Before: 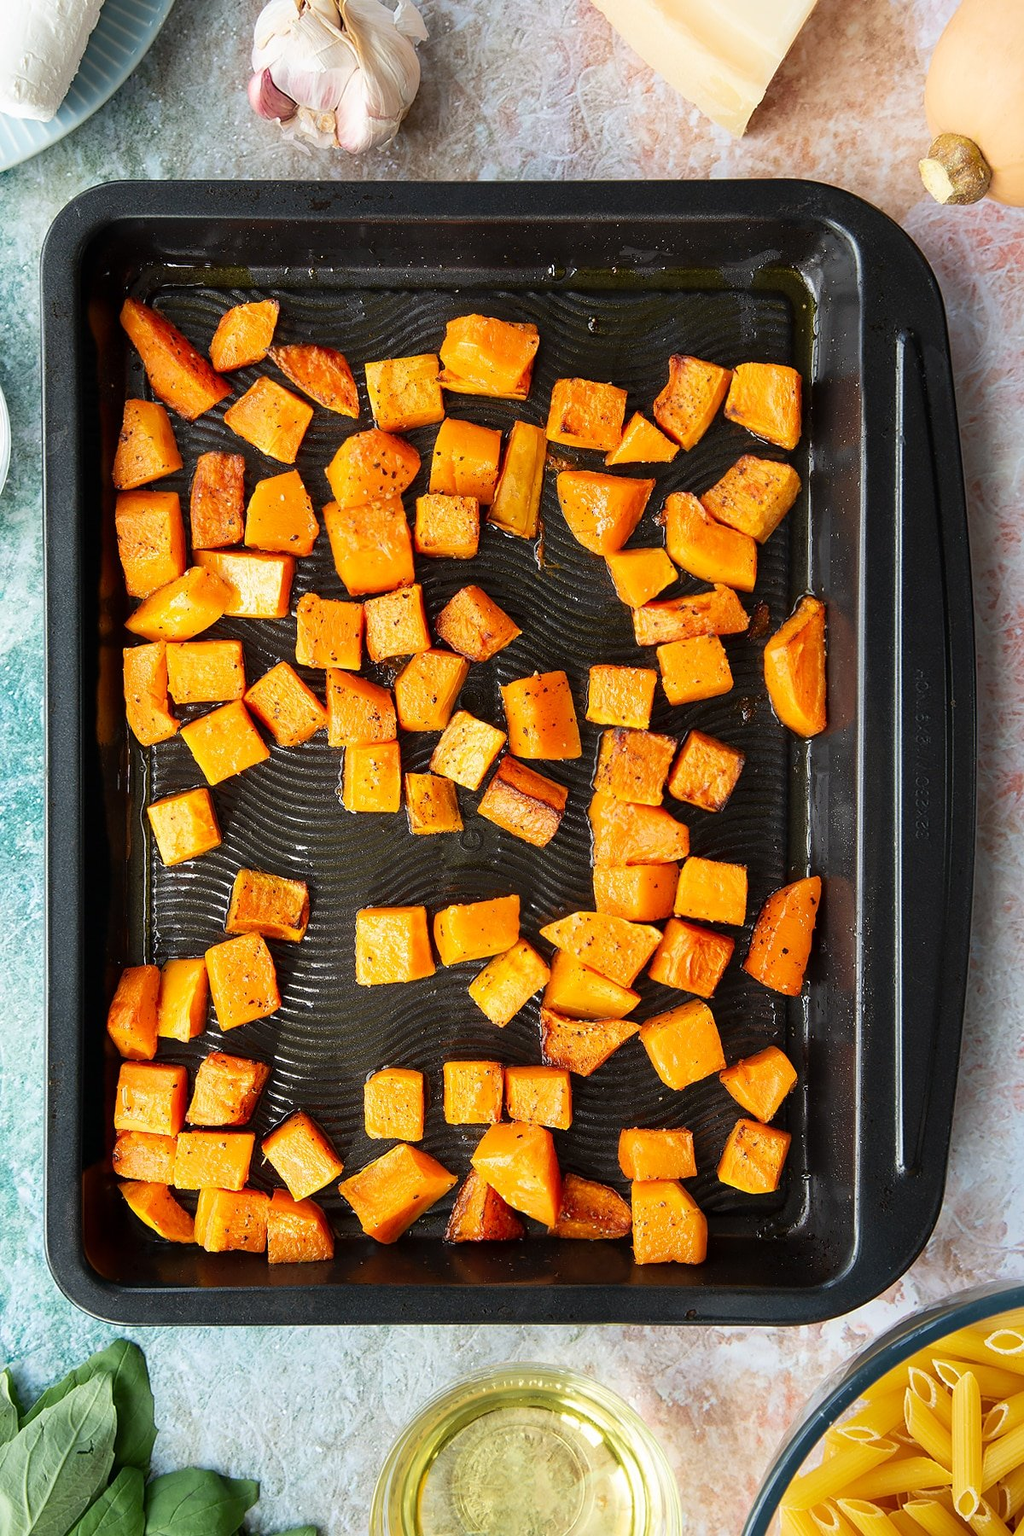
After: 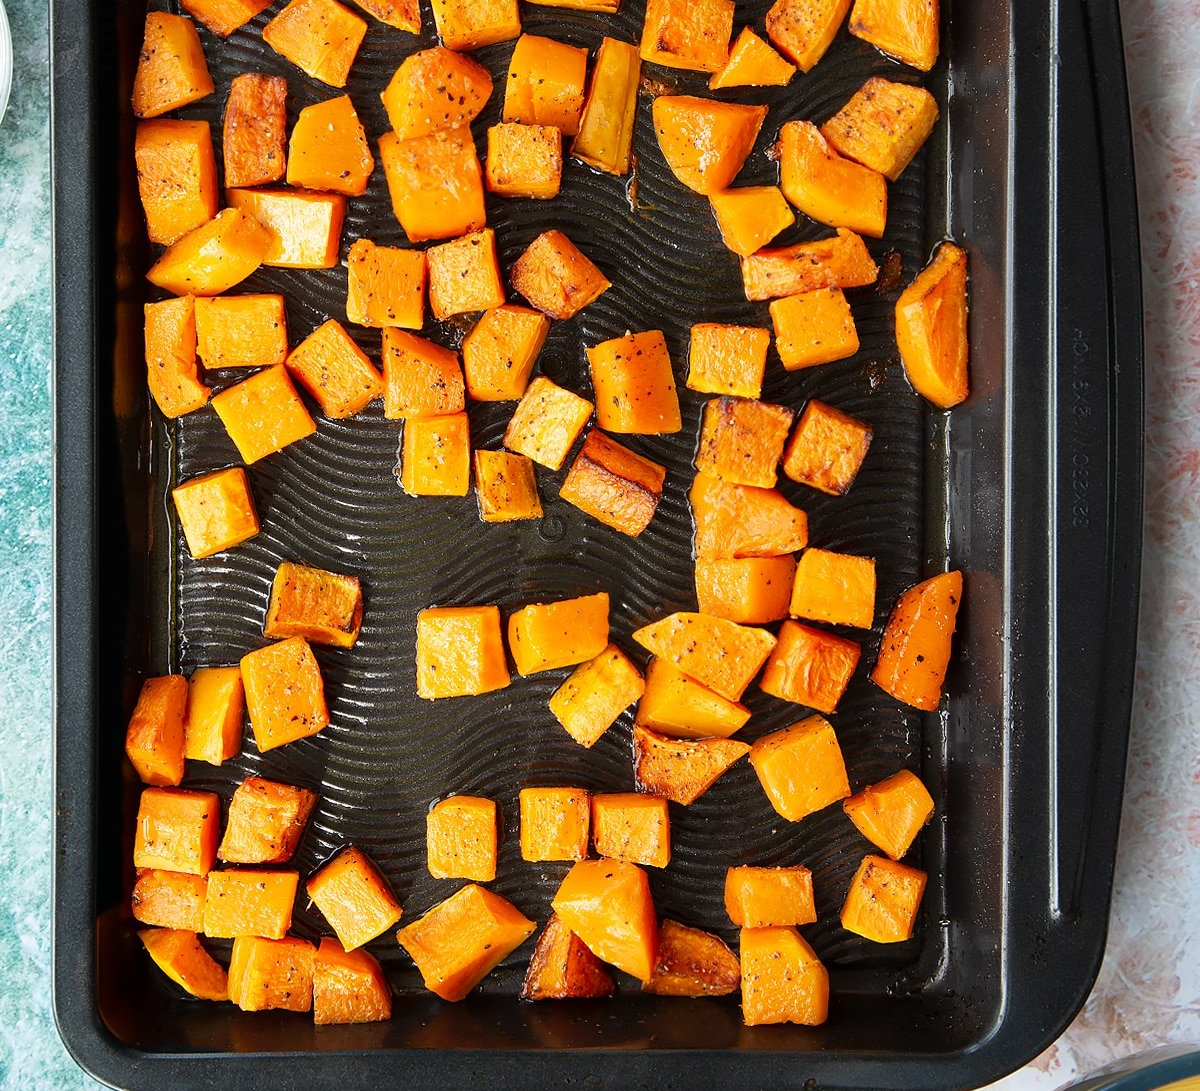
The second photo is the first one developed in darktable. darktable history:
crop and rotate: top 25.335%, bottom 14.049%
